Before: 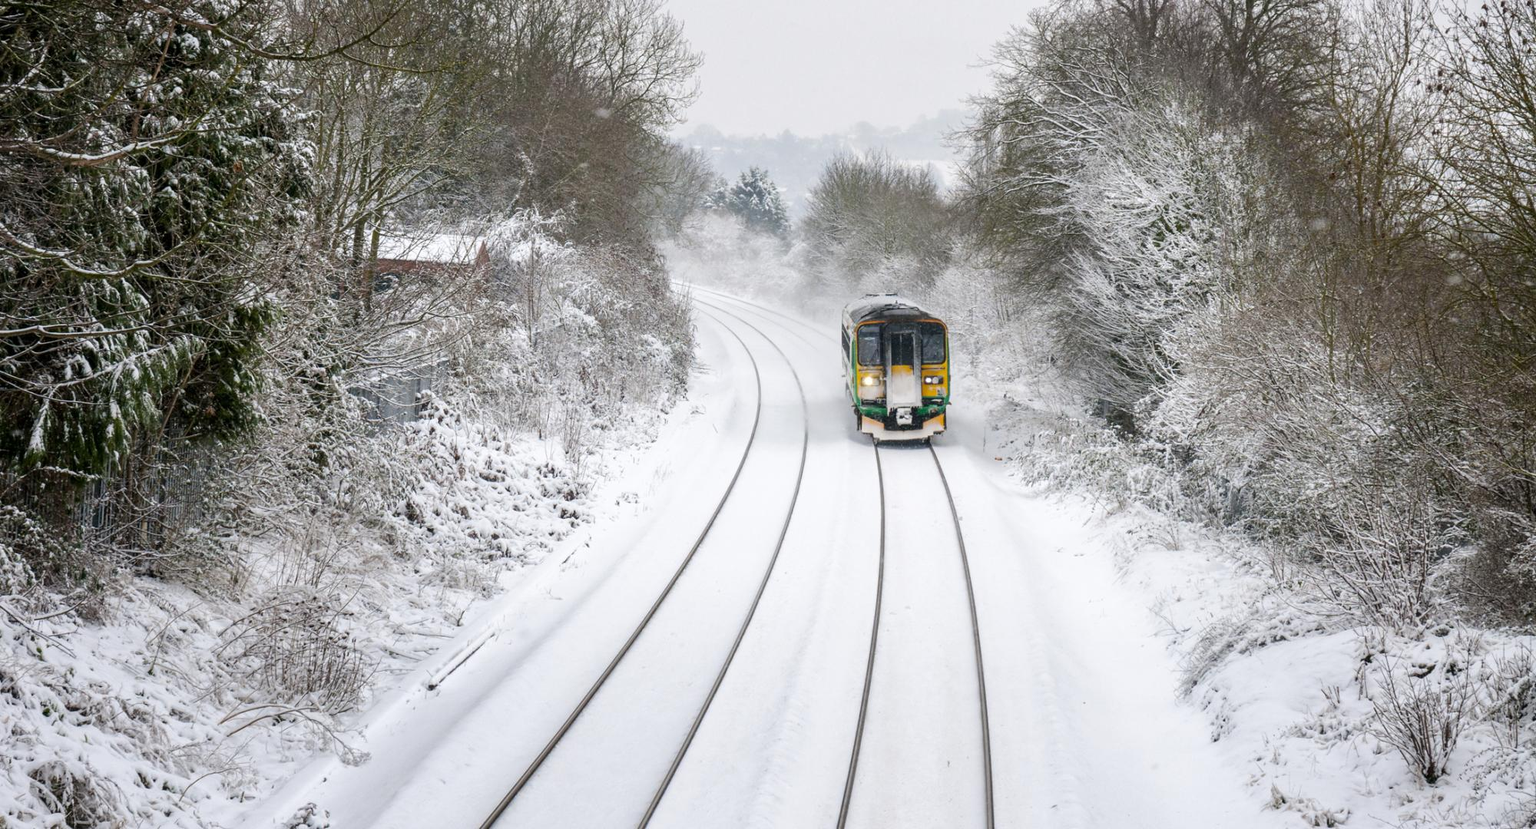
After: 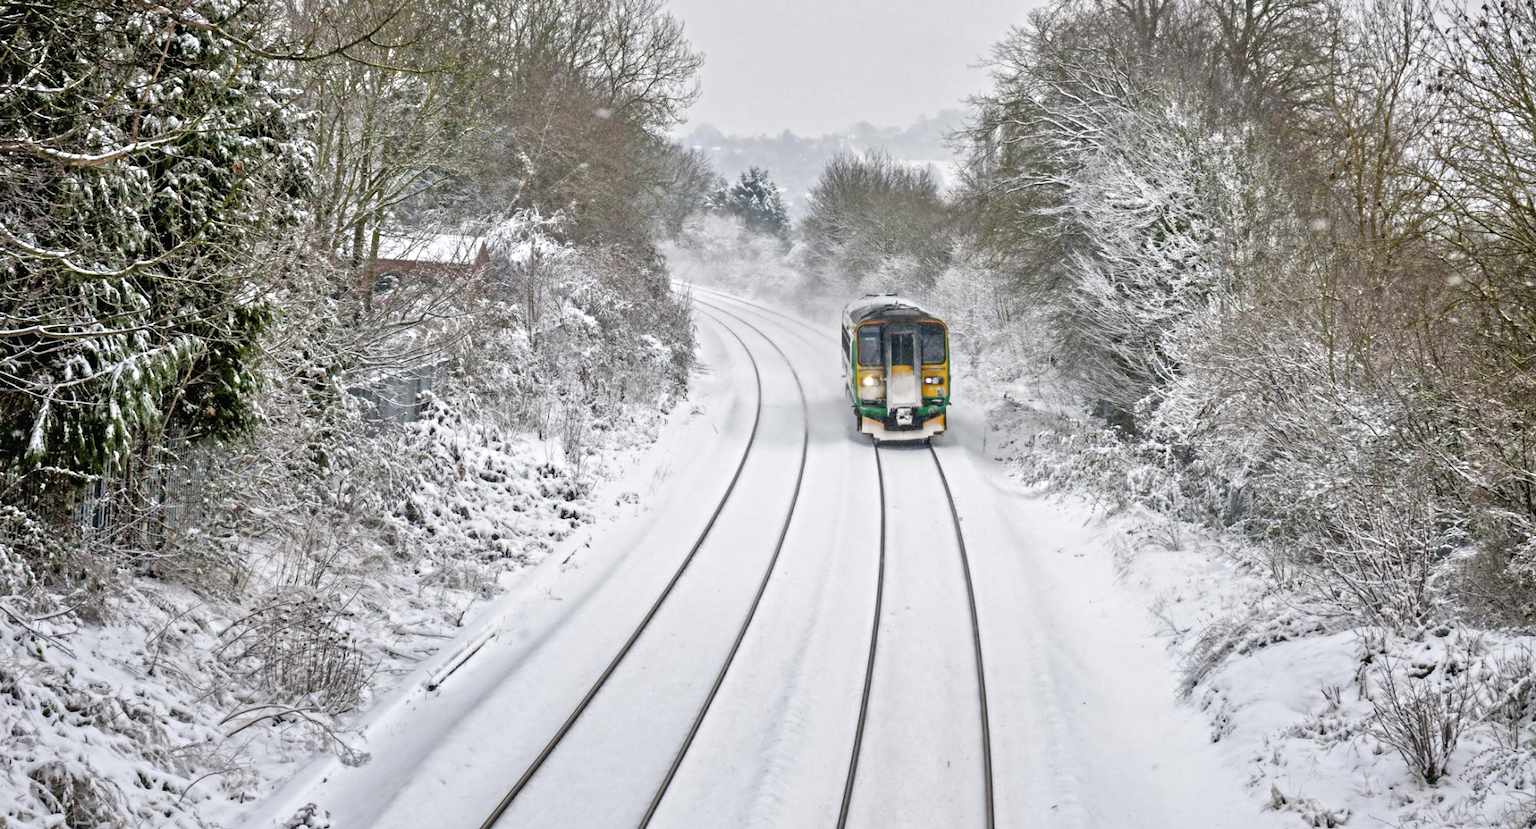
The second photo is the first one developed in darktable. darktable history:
tone equalizer: -7 EV 0.15 EV, -6 EV 0.6 EV, -5 EV 1.15 EV, -4 EV 1.33 EV, -3 EV 1.15 EV, -2 EV 0.6 EV, -1 EV 0.15 EV, mask exposure compensation -0.5 EV
contrast brightness saturation: contrast -0.08, brightness -0.04, saturation -0.11
contrast equalizer: y [[0.5, 0.5, 0.501, 0.63, 0.504, 0.5], [0.5 ×6], [0.5 ×6], [0 ×6], [0 ×6]]
base curve: curves: ch0 [(0, 0) (0.472, 0.455) (1, 1)], preserve colors none
local contrast: mode bilateral grid, contrast 20, coarseness 50, detail 120%, midtone range 0.2
